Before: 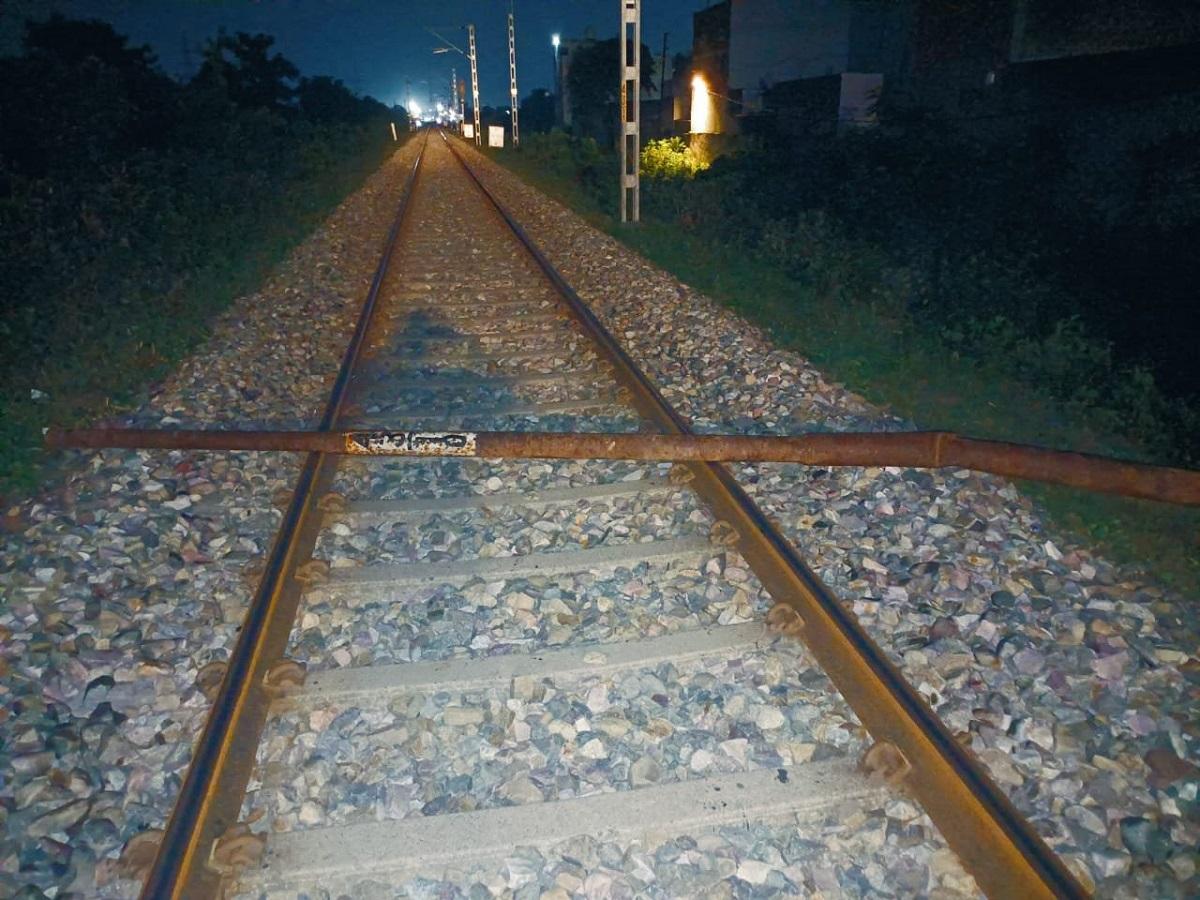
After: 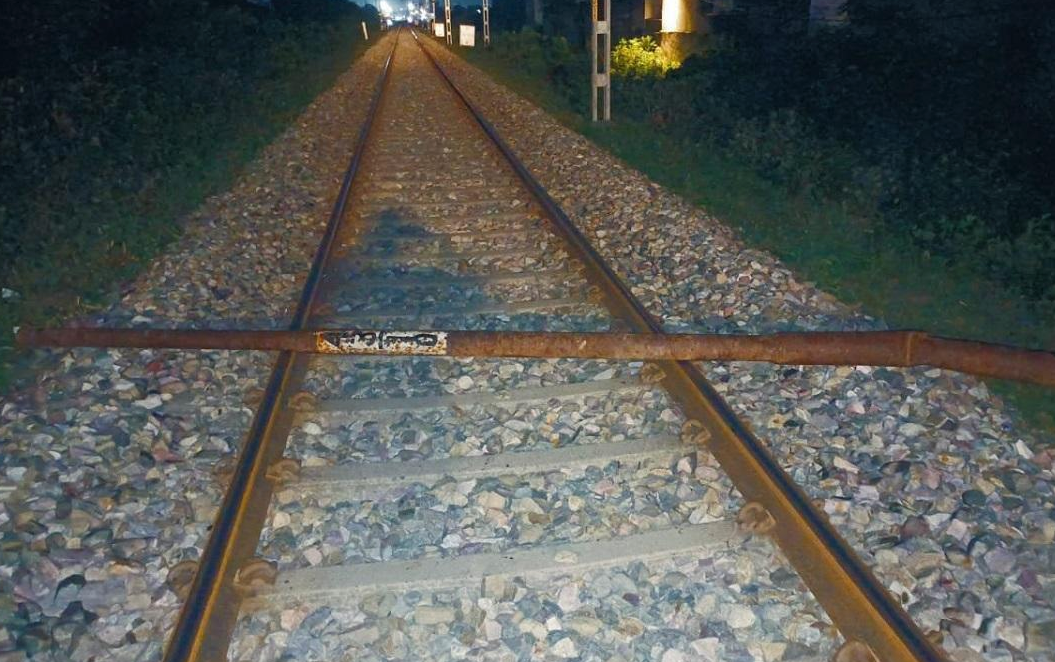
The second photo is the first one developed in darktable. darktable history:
crop and rotate: left 2.425%, top 11.305%, right 9.6%, bottom 15.08%
shadows and highlights: shadows 25, highlights -25
